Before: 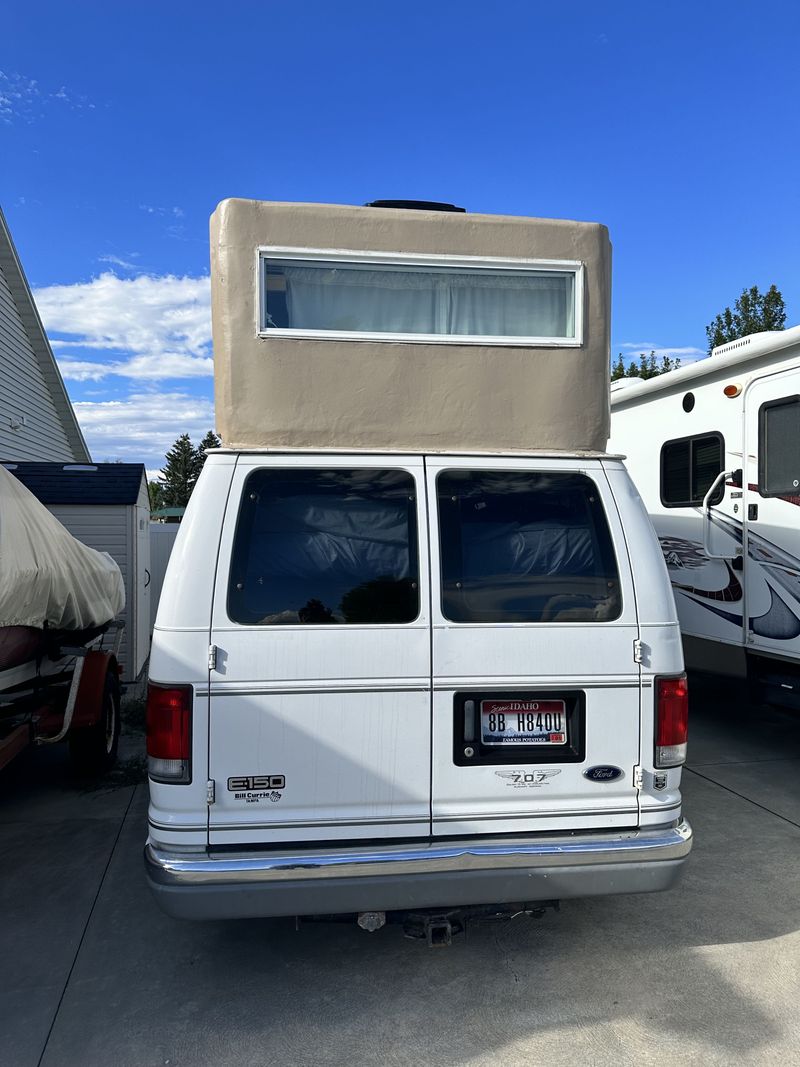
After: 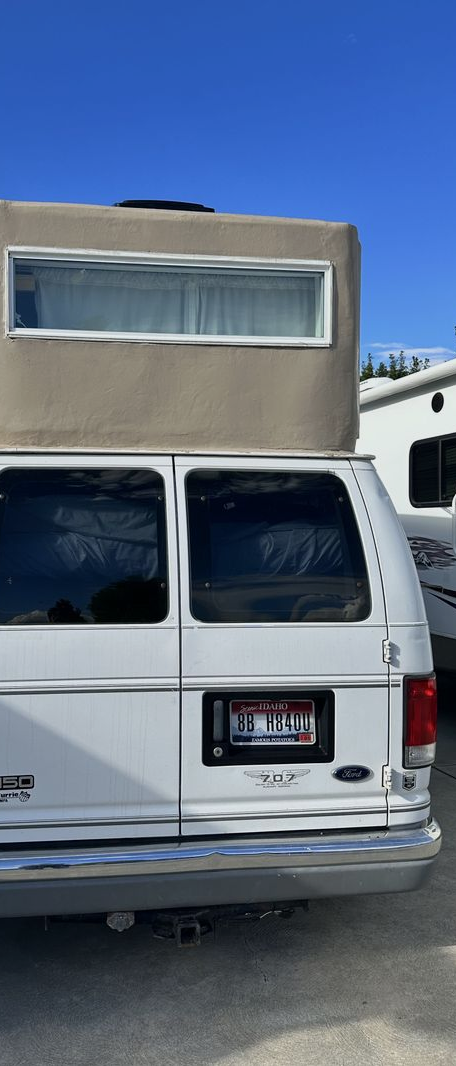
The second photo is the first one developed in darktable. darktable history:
exposure: exposure -0.267 EV, compensate exposure bias true, compensate highlight preservation false
crop: left 31.475%, top 0.004%, right 11.434%
